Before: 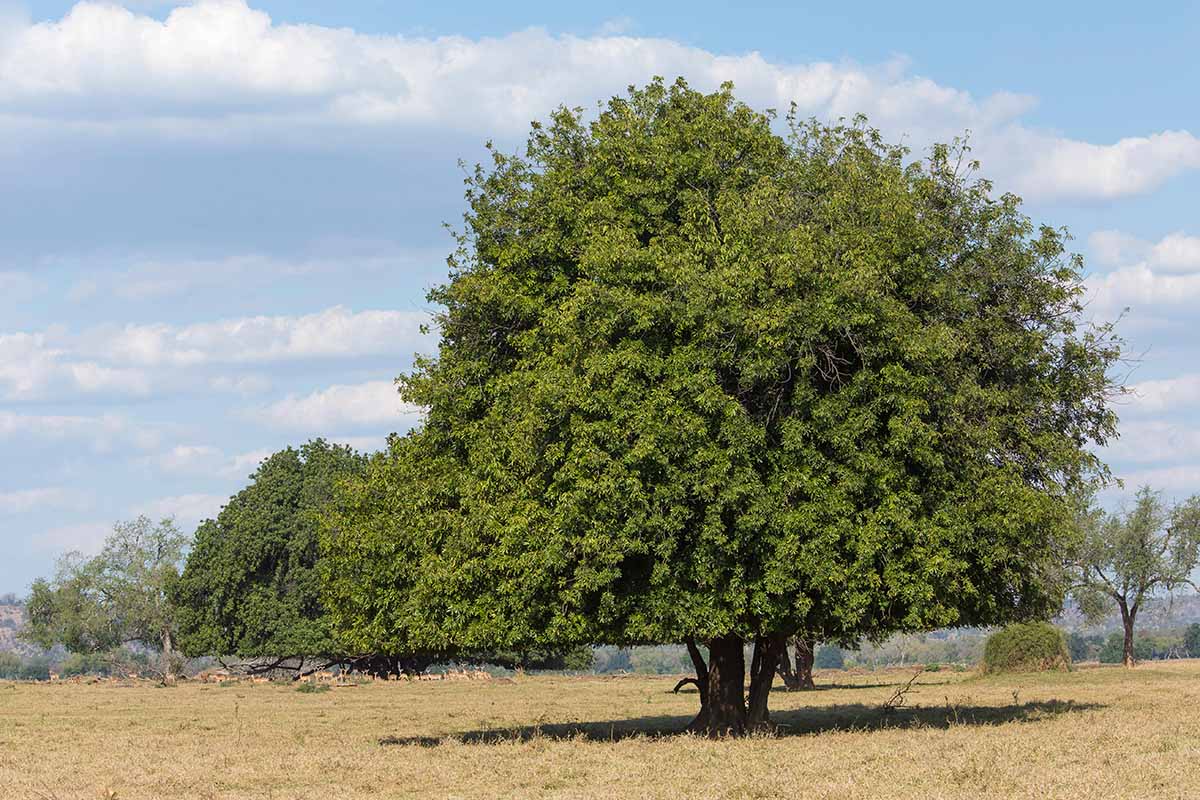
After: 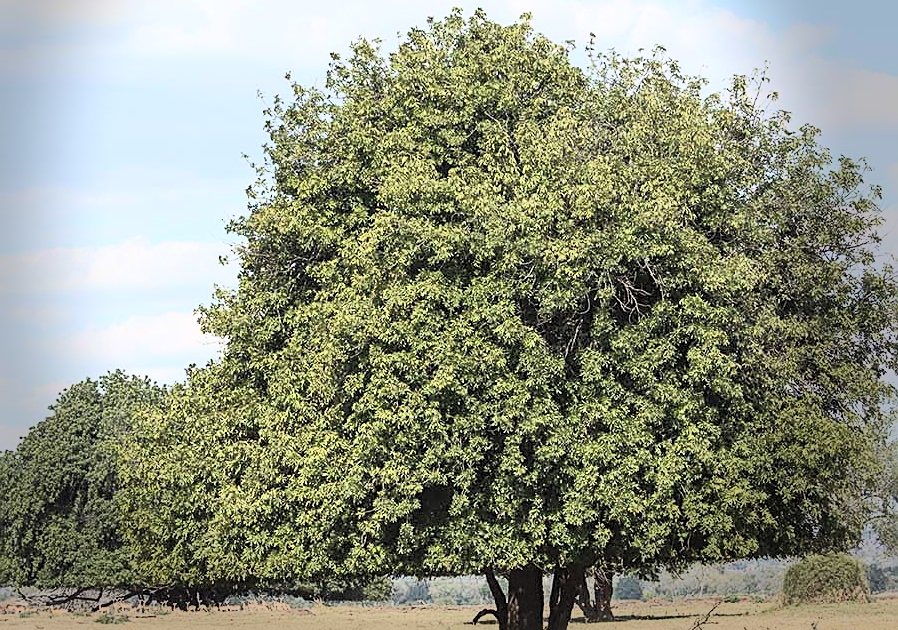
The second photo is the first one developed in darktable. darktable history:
vignetting: fall-off start 68.33%, fall-off radius 30%, saturation 0.042, center (-0.066, -0.311), width/height ratio 0.992, shape 0.85, dithering 8-bit output
crop: left 16.768%, top 8.653%, right 8.362%, bottom 12.485%
sharpen: on, module defaults
contrast brightness saturation: contrast 0.43, brightness 0.56, saturation -0.19
